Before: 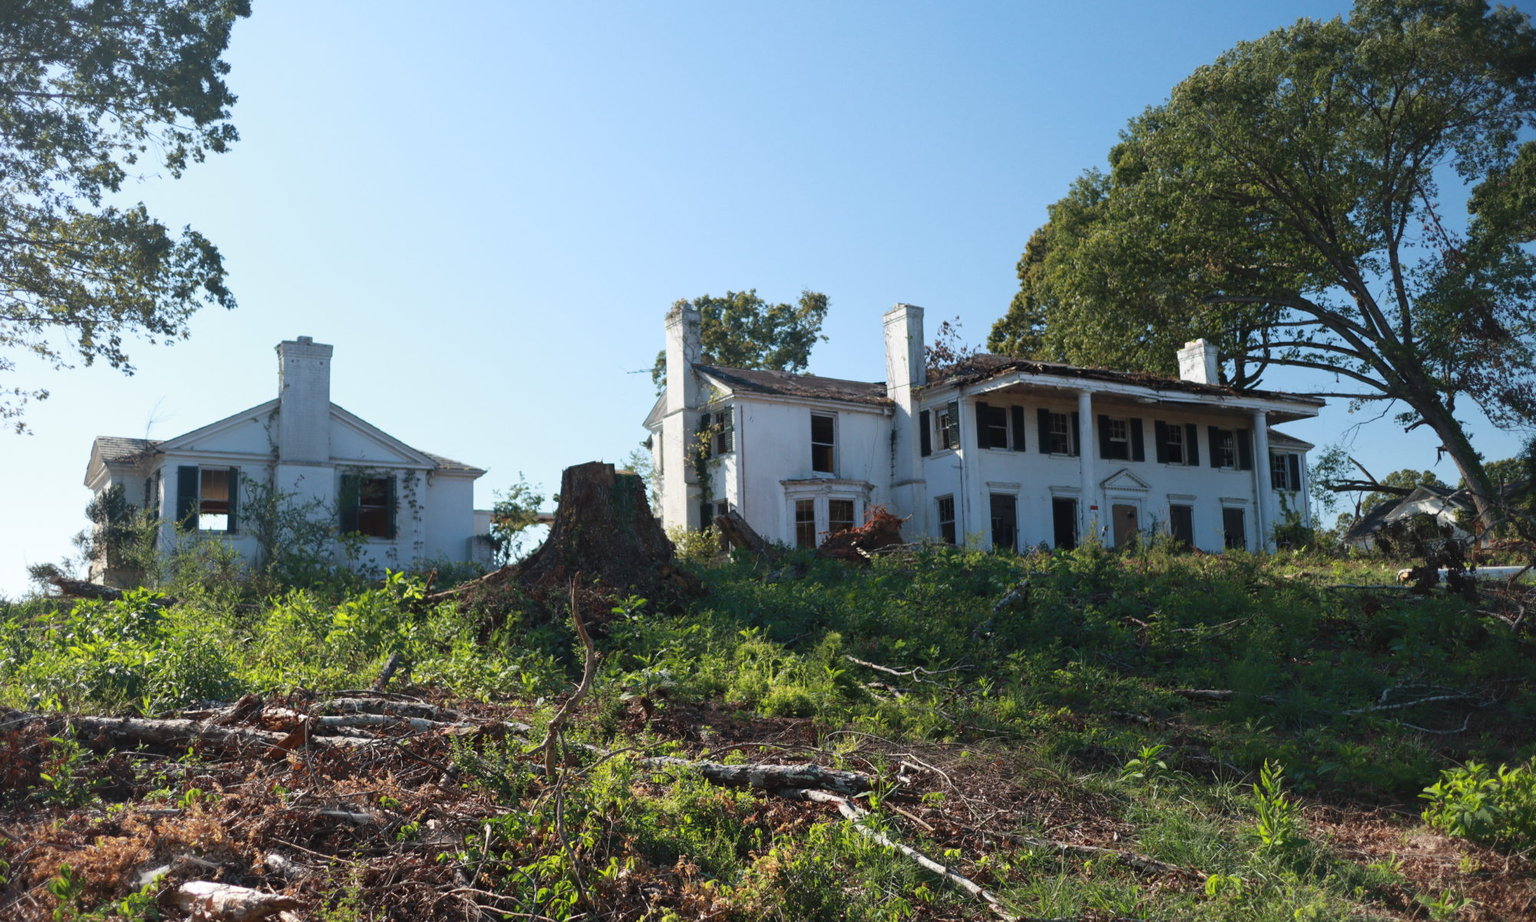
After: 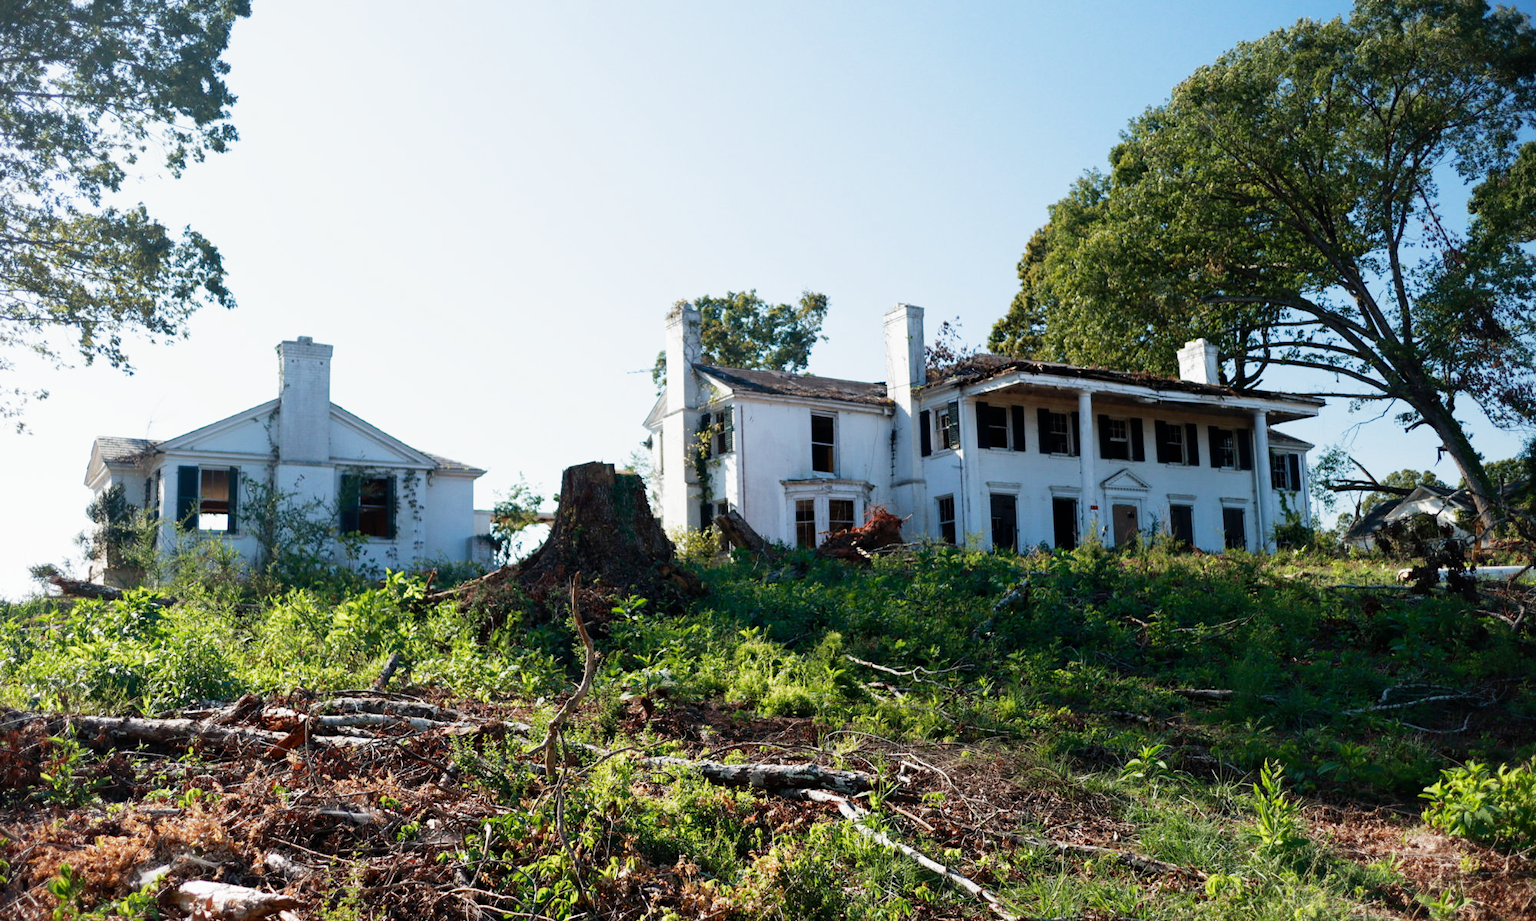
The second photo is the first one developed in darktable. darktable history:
white balance: emerald 1
filmic rgb: middle gray luminance 12.74%, black relative exposure -10.13 EV, white relative exposure 3.47 EV, threshold 6 EV, target black luminance 0%, hardness 5.74, latitude 44.69%, contrast 1.221, highlights saturation mix 5%, shadows ↔ highlights balance 26.78%, add noise in highlights 0, preserve chrominance no, color science v3 (2019), use custom middle-gray values true, iterations of high-quality reconstruction 0, contrast in highlights soft, enable highlight reconstruction true
